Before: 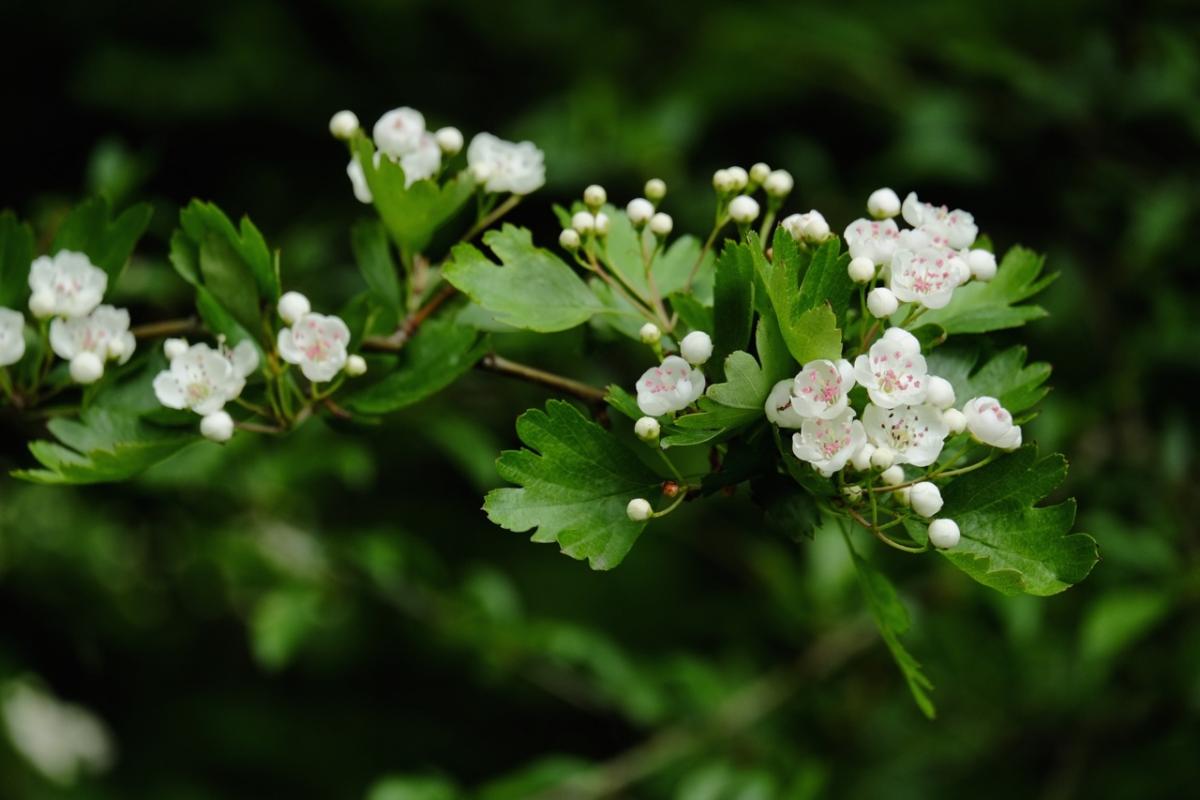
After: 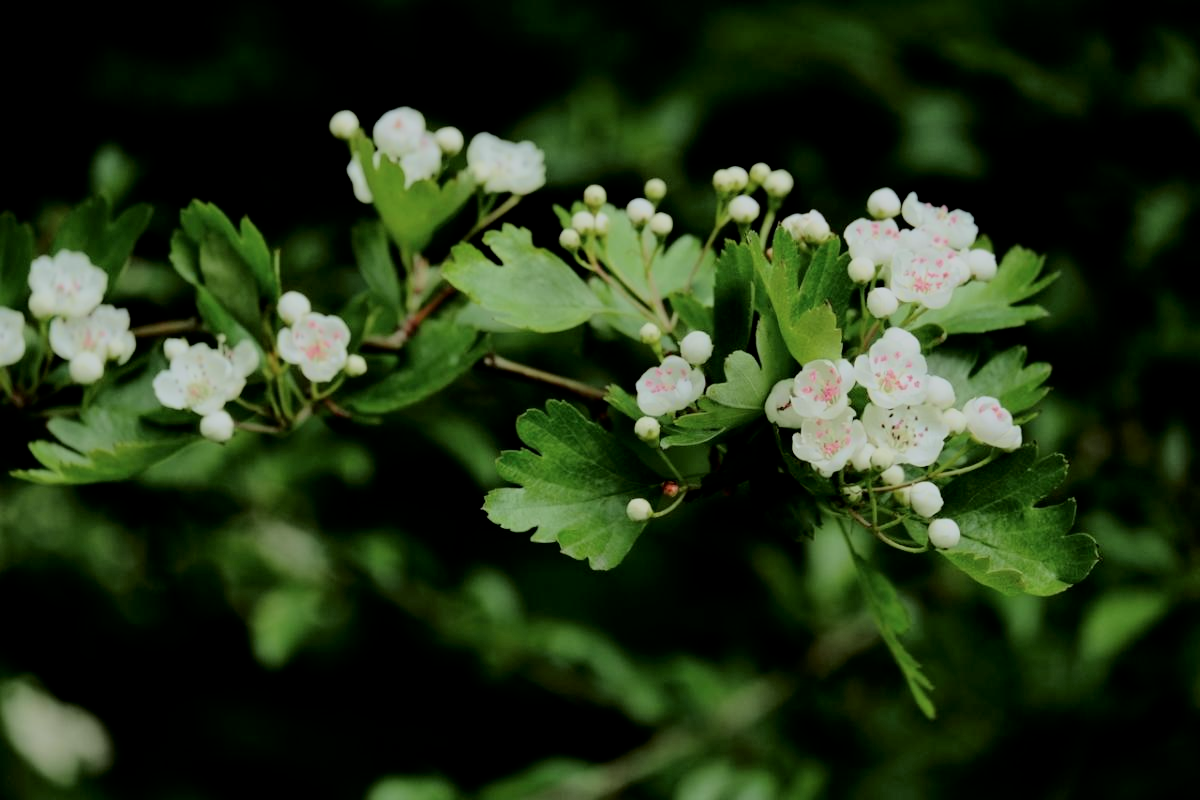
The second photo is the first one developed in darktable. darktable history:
tone curve: curves: ch0 [(0.003, 0) (0.066, 0.023) (0.149, 0.094) (0.264, 0.238) (0.395, 0.421) (0.517, 0.56) (0.688, 0.743) (0.813, 0.846) (1, 1)]; ch1 [(0, 0) (0.164, 0.115) (0.337, 0.332) (0.39, 0.398) (0.464, 0.461) (0.501, 0.5) (0.521, 0.535) (0.571, 0.588) (0.652, 0.681) (0.733, 0.749) (0.811, 0.796) (1, 1)]; ch2 [(0, 0) (0.337, 0.382) (0.464, 0.476) (0.501, 0.502) (0.527, 0.54) (0.556, 0.567) (0.6, 0.59) (0.687, 0.675) (1, 1)], color space Lab, independent channels, preserve colors none
filmic rgb: black relative exposure -8.79 EV, white relative exposure 4.98 EV, threshold 3 EV, target black luminance 0%, hardness 3.77, latitude 66.33%, contrast 0.822, shadows ↔ highlights balance 20%, color science v5 (2021), contrast in shadows safe, contrast in highlights safe, enable highlight reconstruction true
white balance: red 0.982, blue 1.018
